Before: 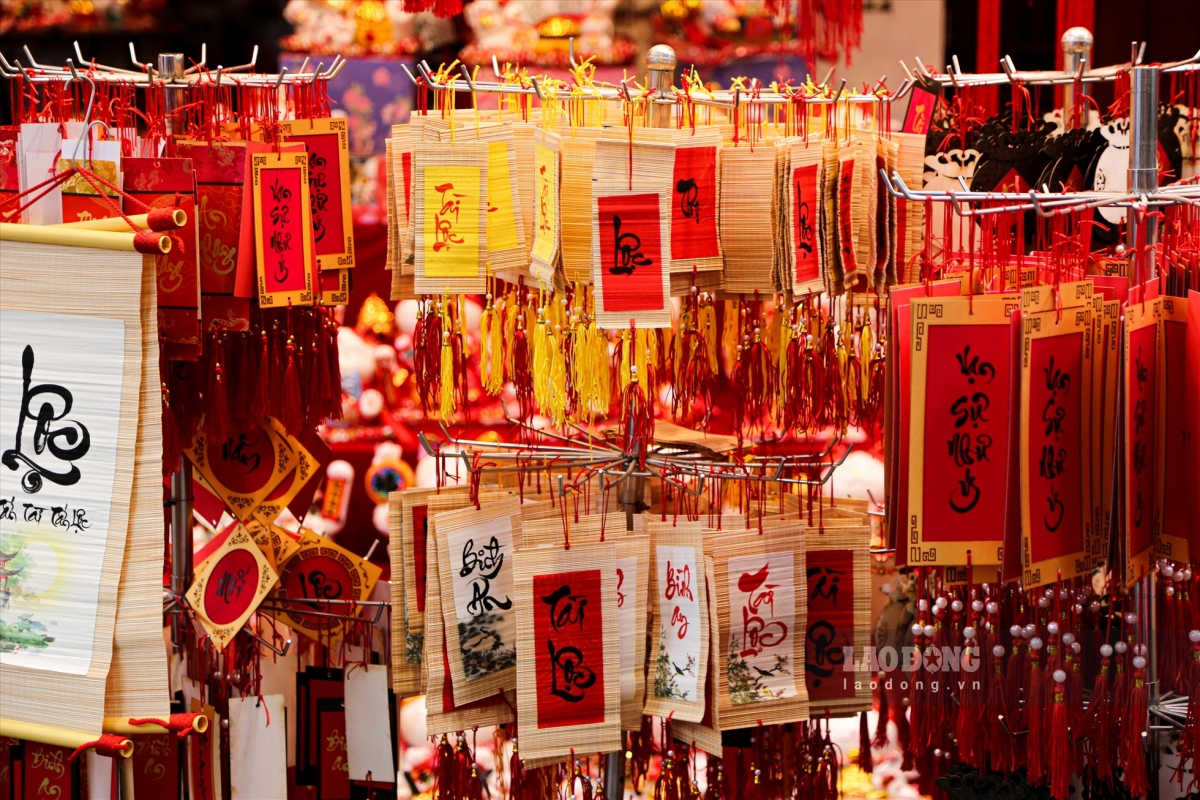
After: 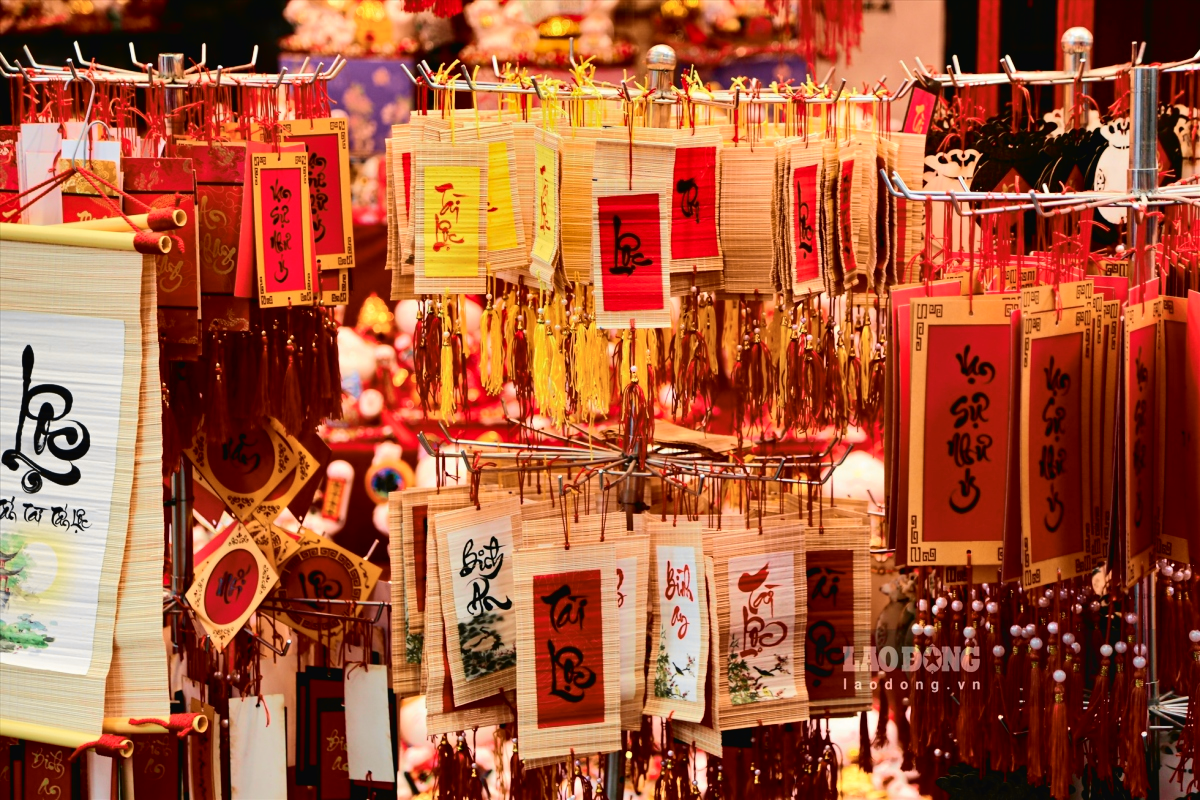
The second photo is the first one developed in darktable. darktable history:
shadows and highlights: shadows 21, highlights -80.89, soften with gaussian
tone curve: curves: ch0 [(0, 0.018) (0.061, 0.041) (0.205, 0.191) (0.289, 0.292) (0.39, 0.424) (0.493, 0.551) (0.666, 0.743) (0.795, 0.841) (1, 0.998)]; ch1 [(0, 0) (0.385, 0.343) (0.439, 0.415) (0.494, 0.498) (0.501, 0.501) (0.51, 0.496) (0.548, 0.554) (0.586, 0.61) (0.684, 0.658) (0.783, 0.804) (1, 1)]; ch2 [(0, 0) (0.304, 0.31) (0.403, 0.399) (0.441, 0.428) (0.47, 0.469) (0.498, 0.496) (0.524, 0.538) (0.566, 0.588) (0.648, 0.665) (0.697, 0.699) (1, 1)], color space Lab, independent channels, preserve colors none
